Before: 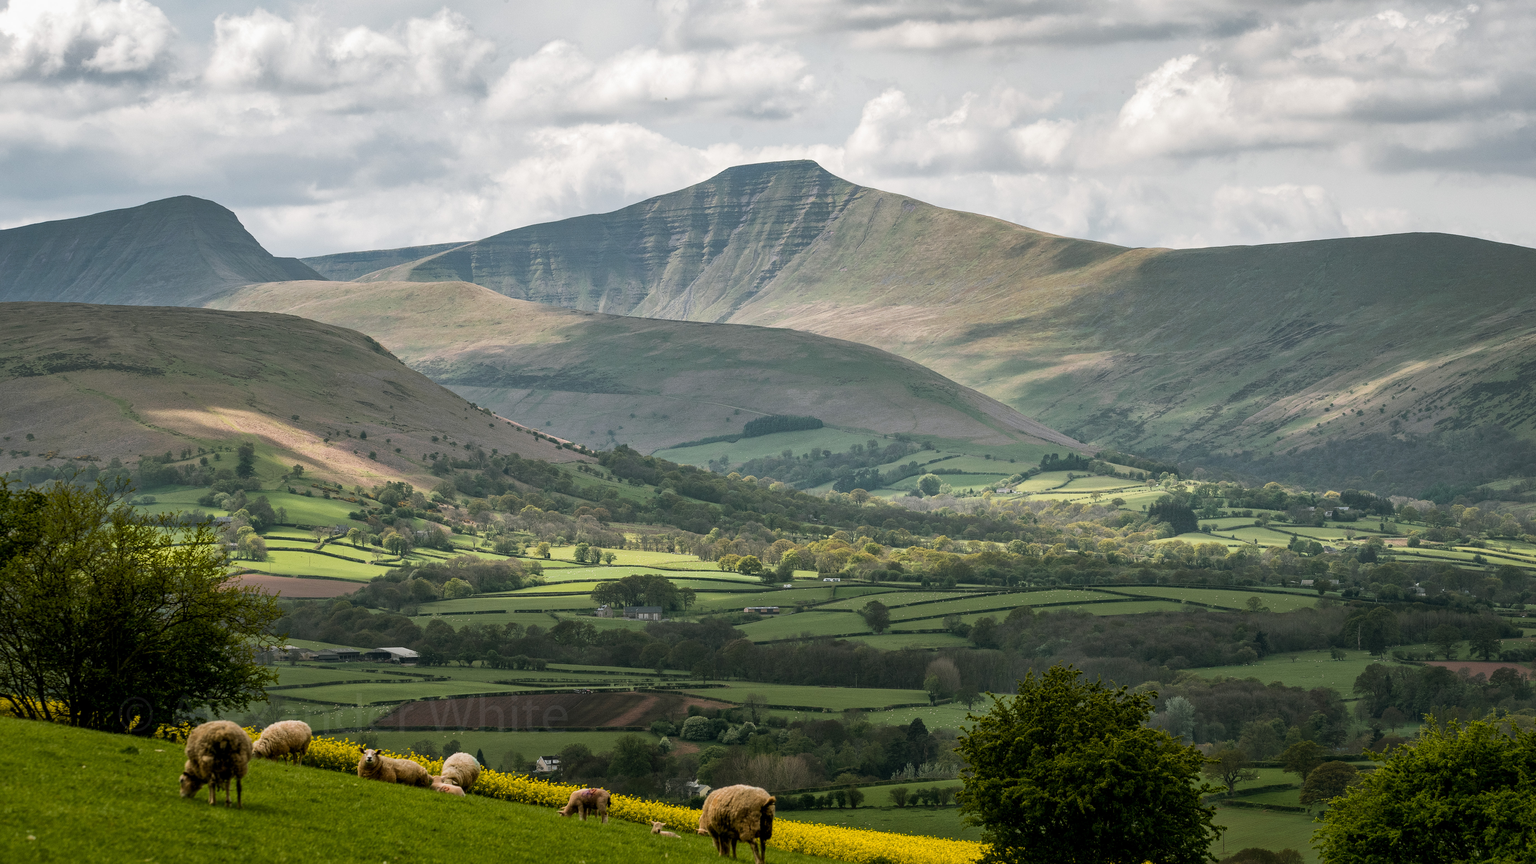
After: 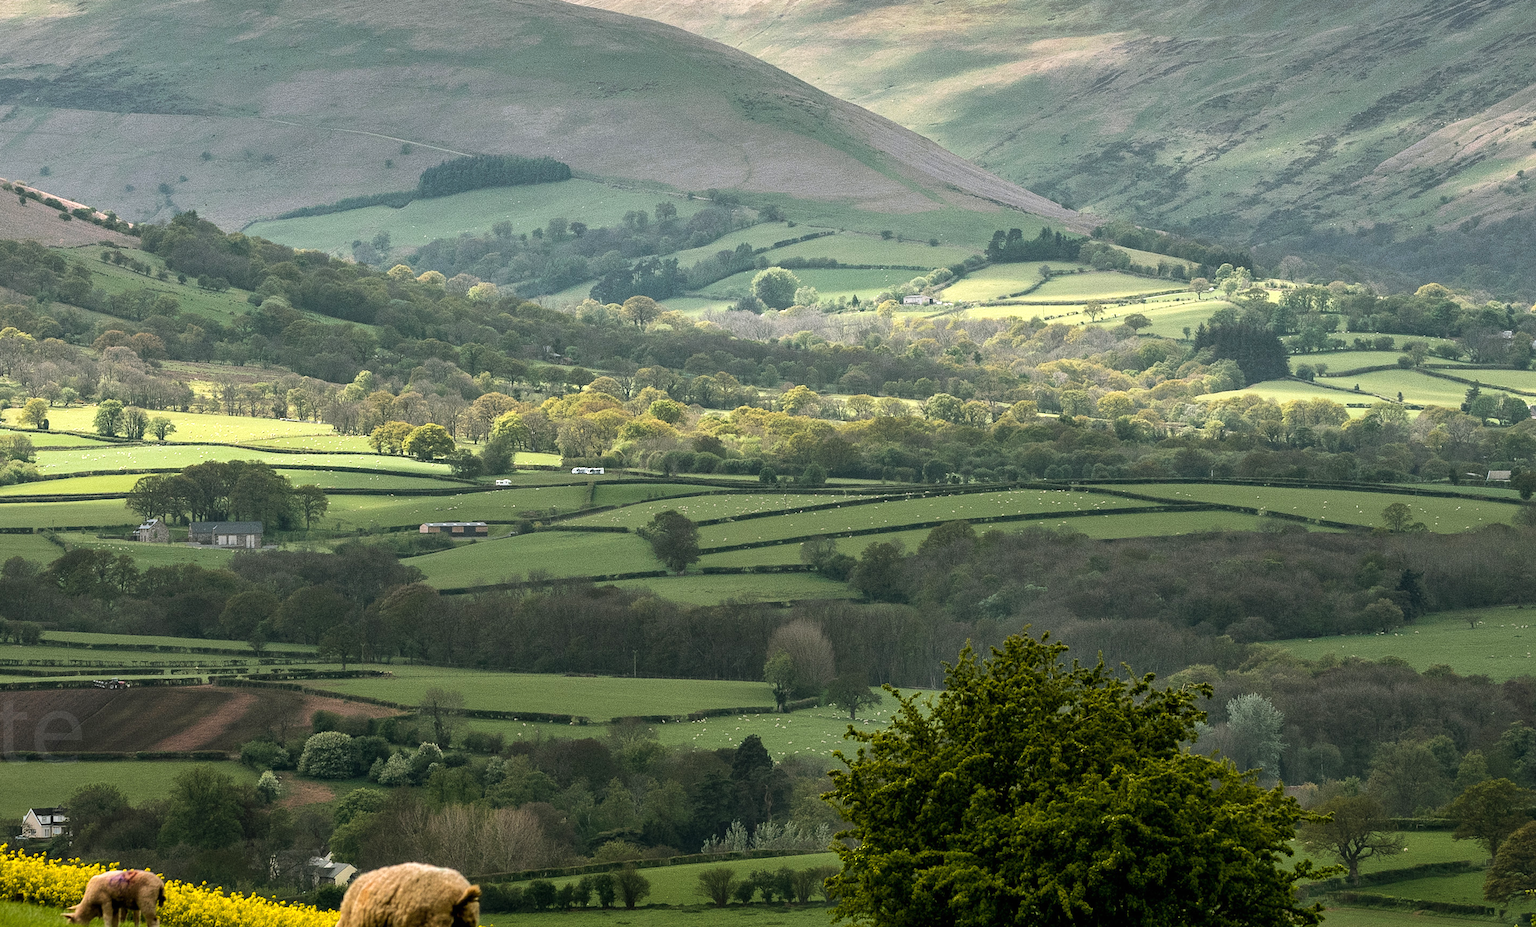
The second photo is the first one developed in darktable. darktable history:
crop: left 34.186%, top 38.707%, right 13.594%, bottom 5.204%
exposure: black level correction 0, exposure 0.597 EV, compensate exposure bias true, compensate highlight preservation false
